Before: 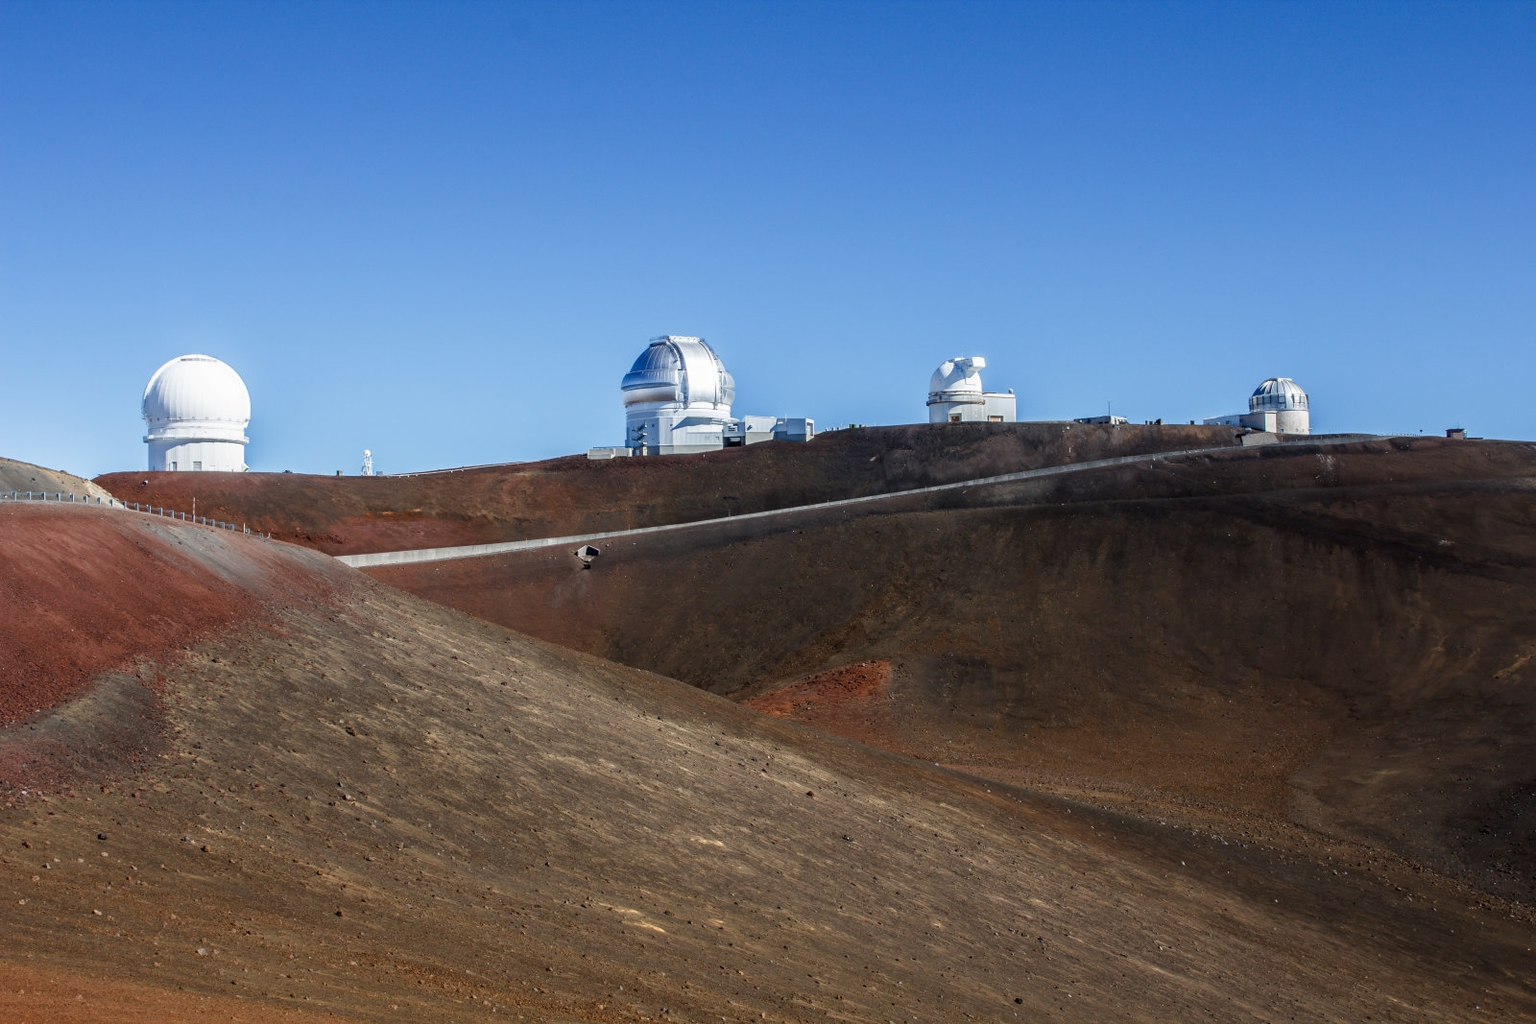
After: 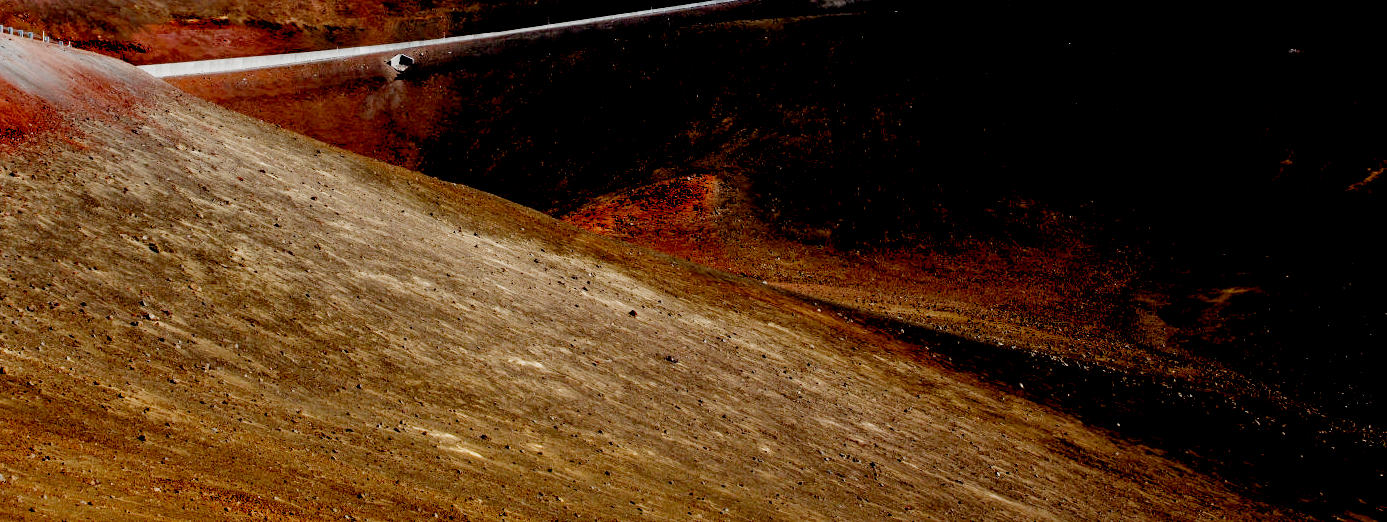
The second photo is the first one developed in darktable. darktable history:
exposure: black level correction 0.035, exposure 0.91 EV, compensate highlight preservation false
crop and rotate: left 13.27%, top 48.243%, bottom 2.799%
filmic rgb: middle gray luminance 28.93%, black relative exposure -10.27 EV, white relative exposure 5.49 EV, target black luminance 0%, hardness 3.95, latitude 2.66%, contrast 1.124, highlights saturation mix 3.82%, shadows ↔ highlights balance 15.36%, preserve chrominance no, color science v5 (2021)
